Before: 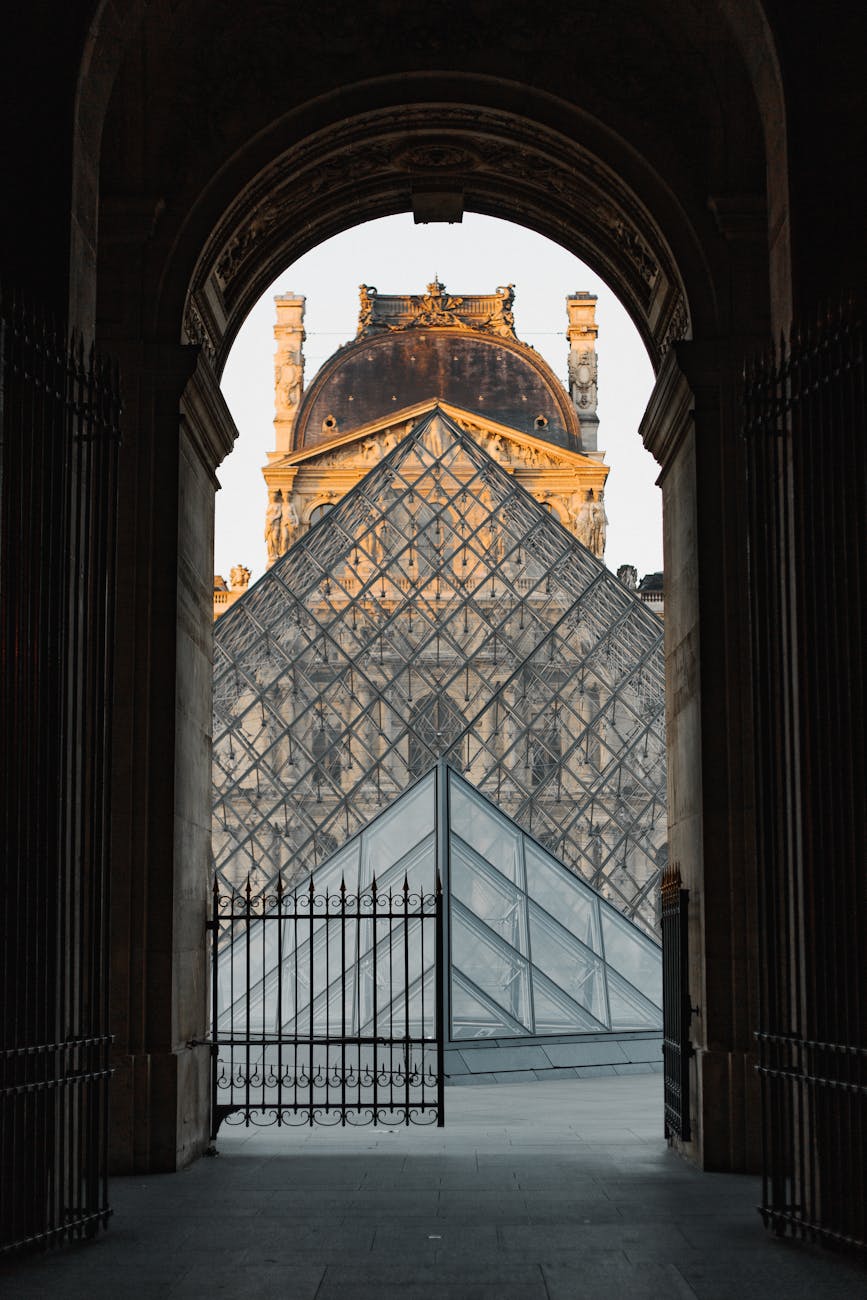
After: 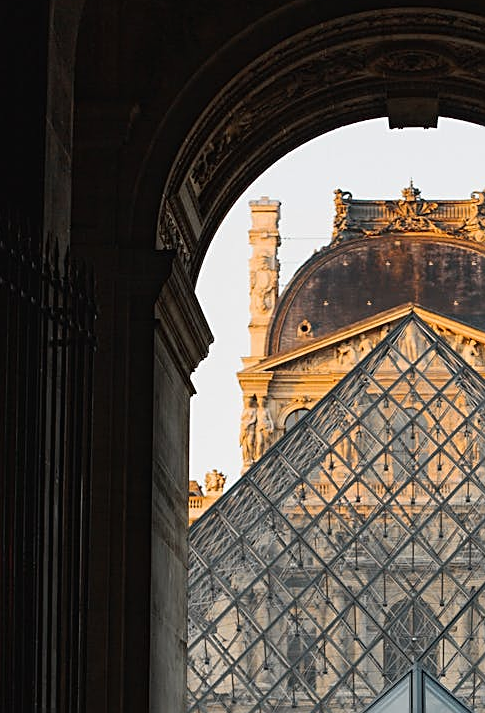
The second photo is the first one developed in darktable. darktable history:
crop and rotate: left 3.041%, top 7.375%, right 40.985%, bottom 37.749%
shadows and highlights: radius 92.89, shadows -15.65, white point adjustment 0.297, highlights 32.24, compress 48.29%, soften with gaussian
sharpen: on, module defaults
contrast brightness saturation: contrast -0.017, brightness -0.005, saturation 0.043
